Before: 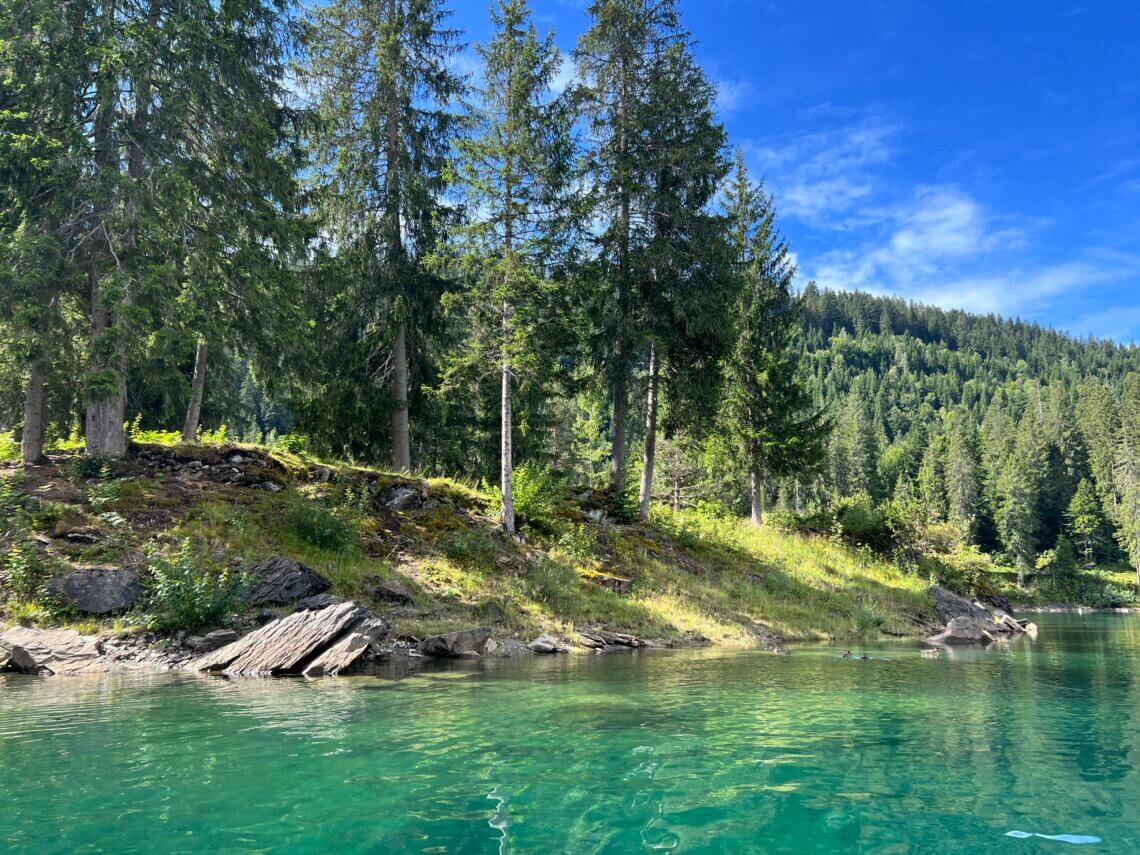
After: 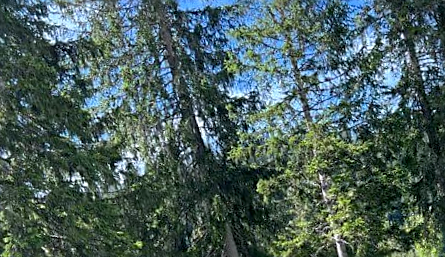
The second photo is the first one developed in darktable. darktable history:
rotate and perspective: rotation -14.8°, crop left 0.1, crop right 0.903, crop top 0.25, crop bottom 0.748
white balance: red 0.983, blue 1.036
sharpen: on, module defaults
crop and rotate: left 10.817%, top 0.062%, right 47.194%, bottom 53.626%
